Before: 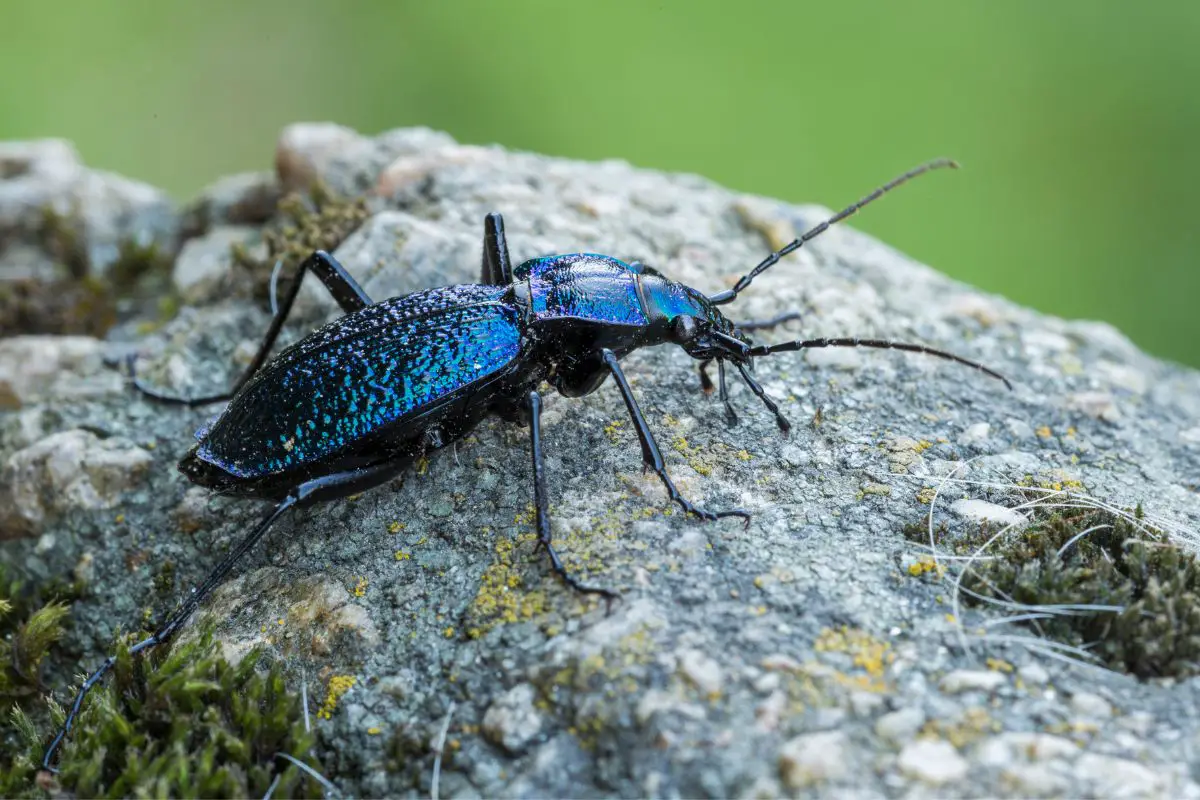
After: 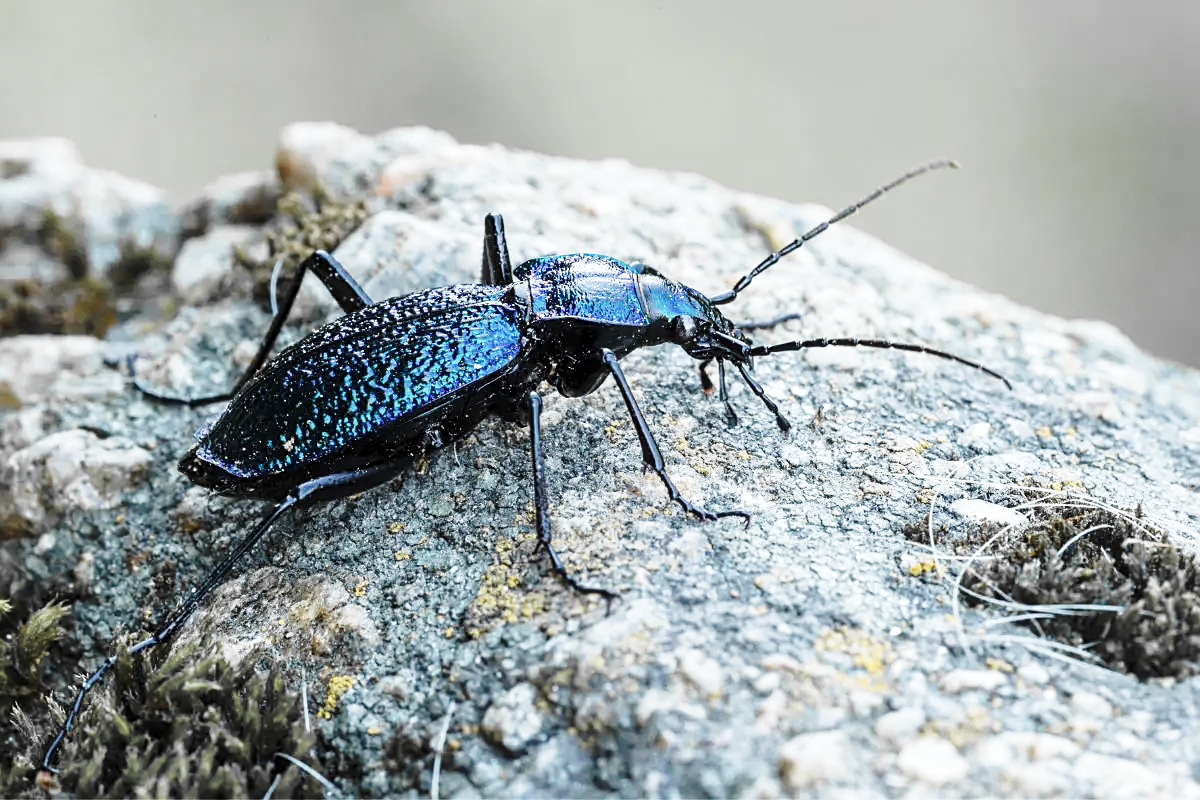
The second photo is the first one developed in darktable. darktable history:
base curve: curves: ch0 [(0, 0) (0.036, 0.037) (0.121, 0.228) (0.46, 0.76) (0.859, 0.983) (1, 1)], preserve colors none
sharpen: on, module defaults
color zones: curves: ch1 [(0, 0.679) (0.143, 0.647) (0.286, 0.261) (0.378, -0.011) (0.571, 0.396) (0.714, 0.399) (0.857, 0.406) (1, 0.679)]
